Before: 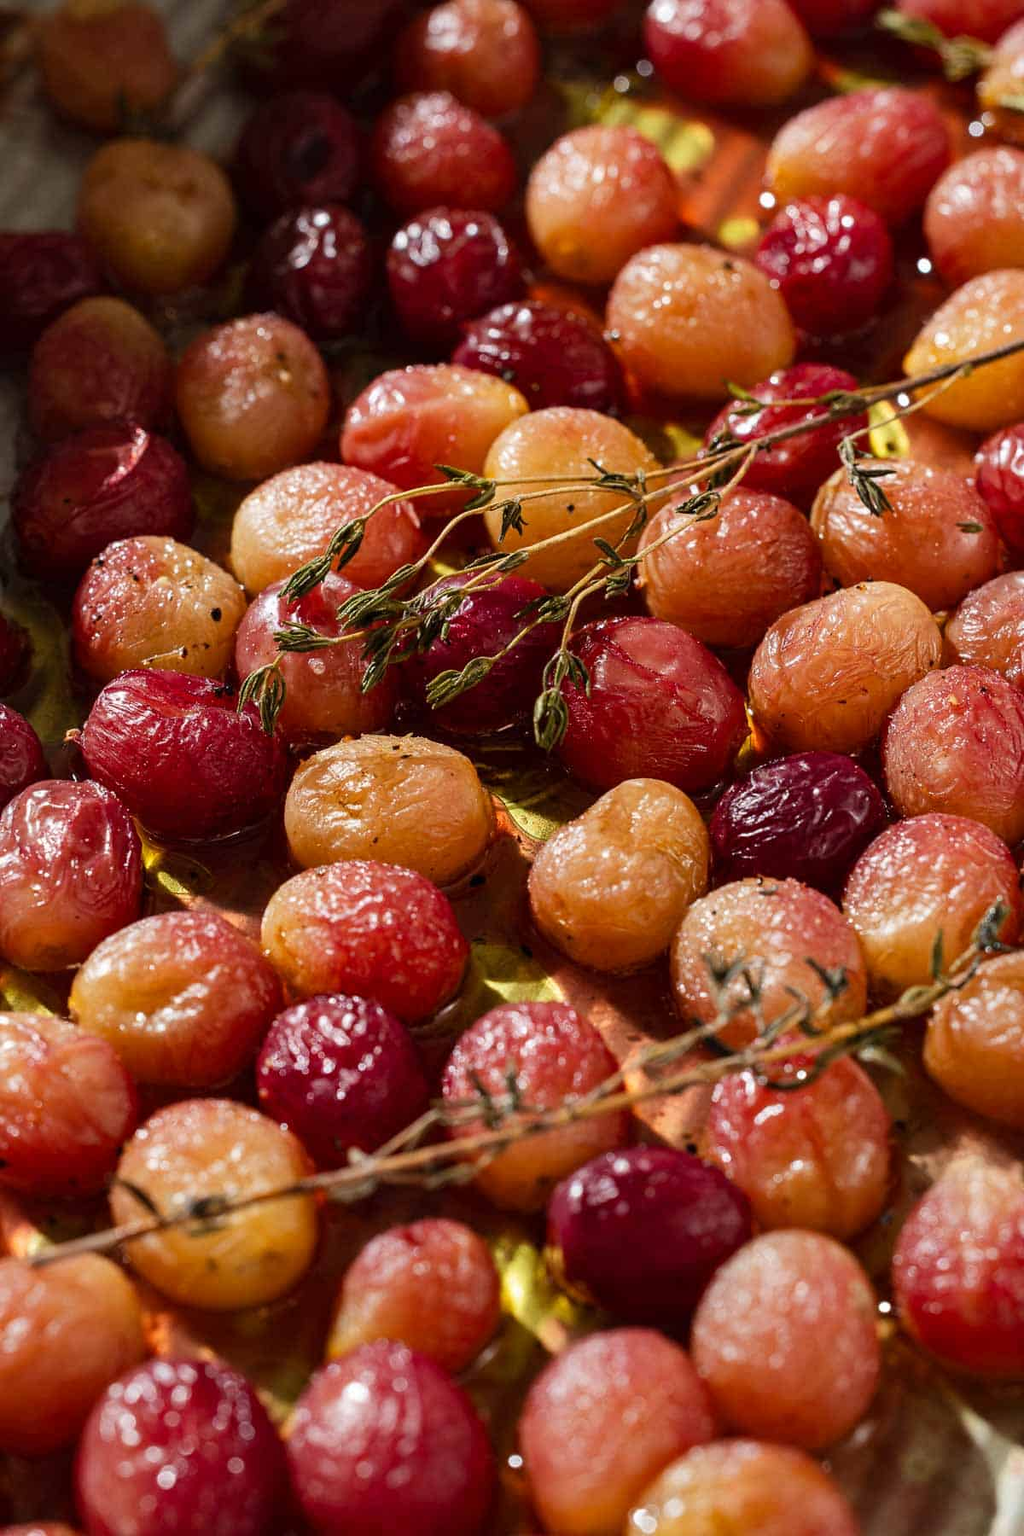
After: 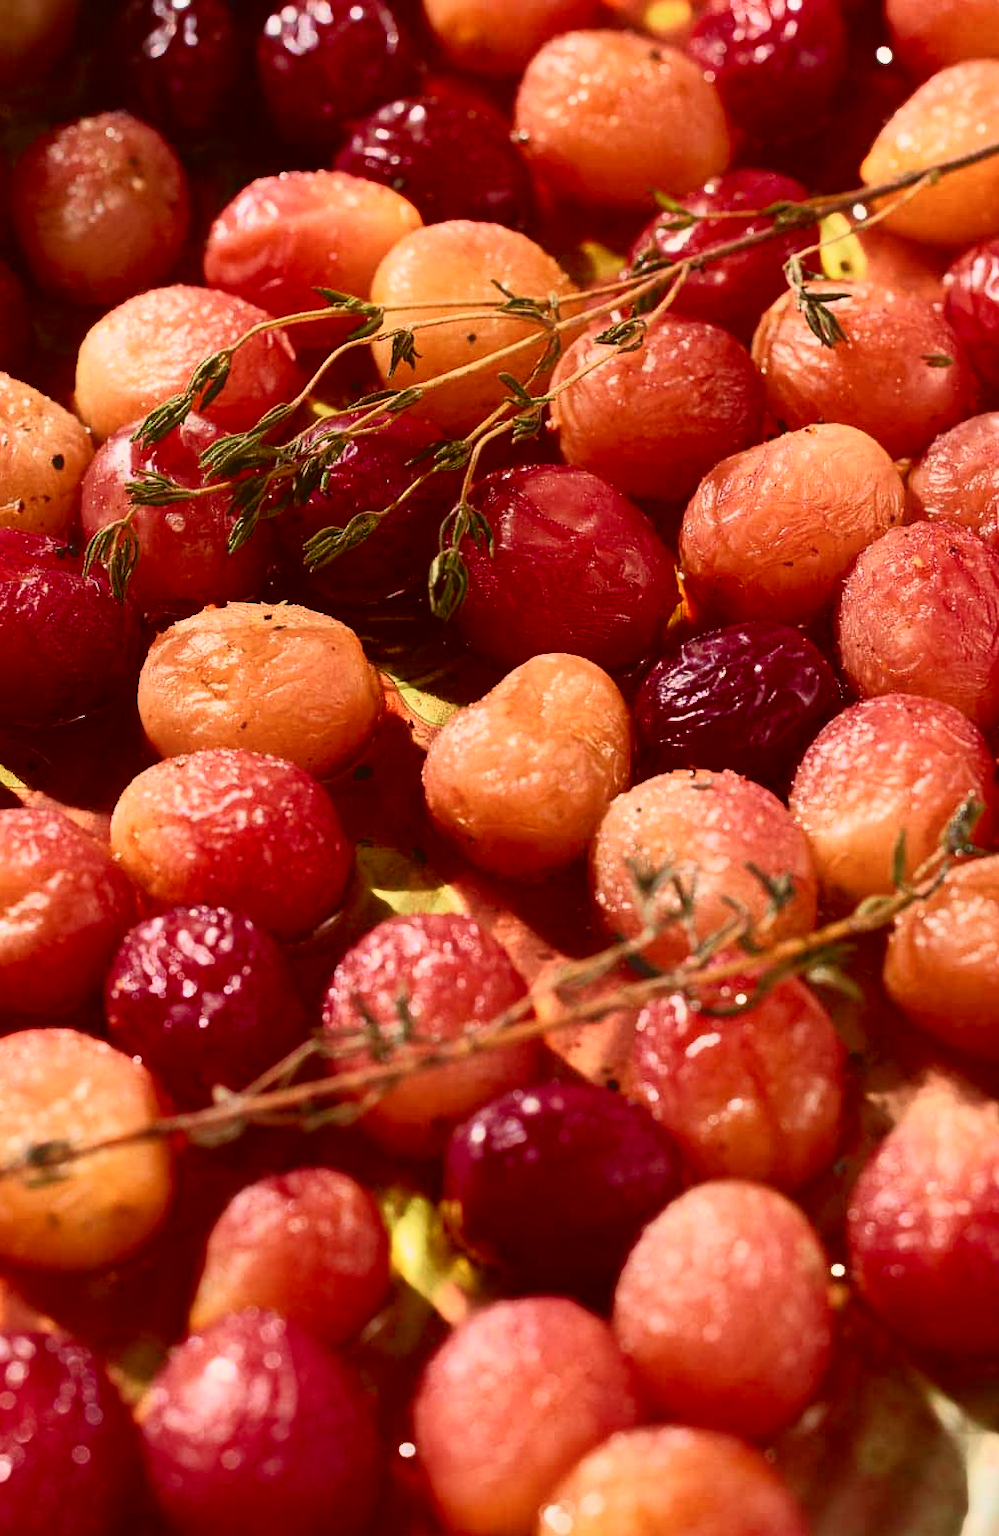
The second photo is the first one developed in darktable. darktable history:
crop: left 16.315%, top 14.246%
contrast equalizer: octaves 7, y [[0.6 ×6], [0.55 ×6], [0 ×6], [0 ×6], [0 ×6]], mix -1
tone curve: curves: ch0 [(0, 0.013) (0.074, 0.044) (0.251, 0.234) (0.472, 0.511) (0.63, 0.752) (0.746, 0.866) (0.899, 0.956) (1, 1)]; ch1 [(0, 0) (0.08, 0.08) (0.347, 0.394) (0.455, 0.441) (0.5, 0.5) (0.517, 0.53) (0.563, 0.611) (0.617, 0.682) (0.756, 0.788) (0.92, 0.92) (1, 1)]; ch2 [(0, 0) (0.096, 0.056) (0.304, 0.204) (0.5, 0.5) (0.539, 0.575) (0.597, 0.644) (0.92, 0.92) (1, 1)], color space Lab, independent channels, preserve colors none
